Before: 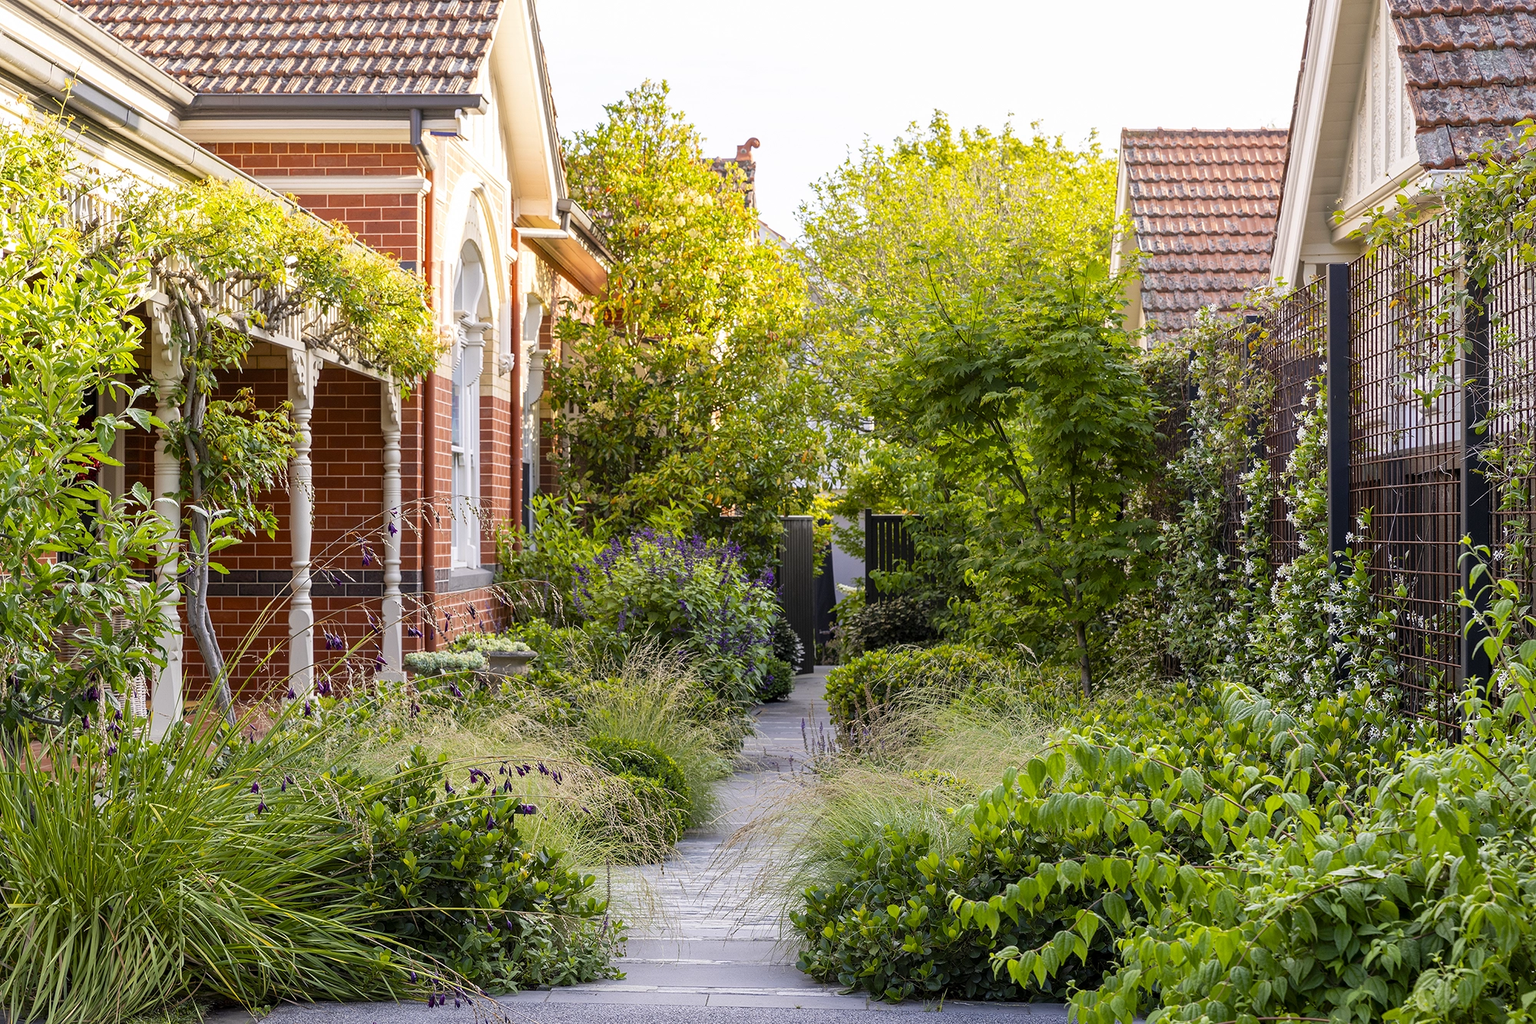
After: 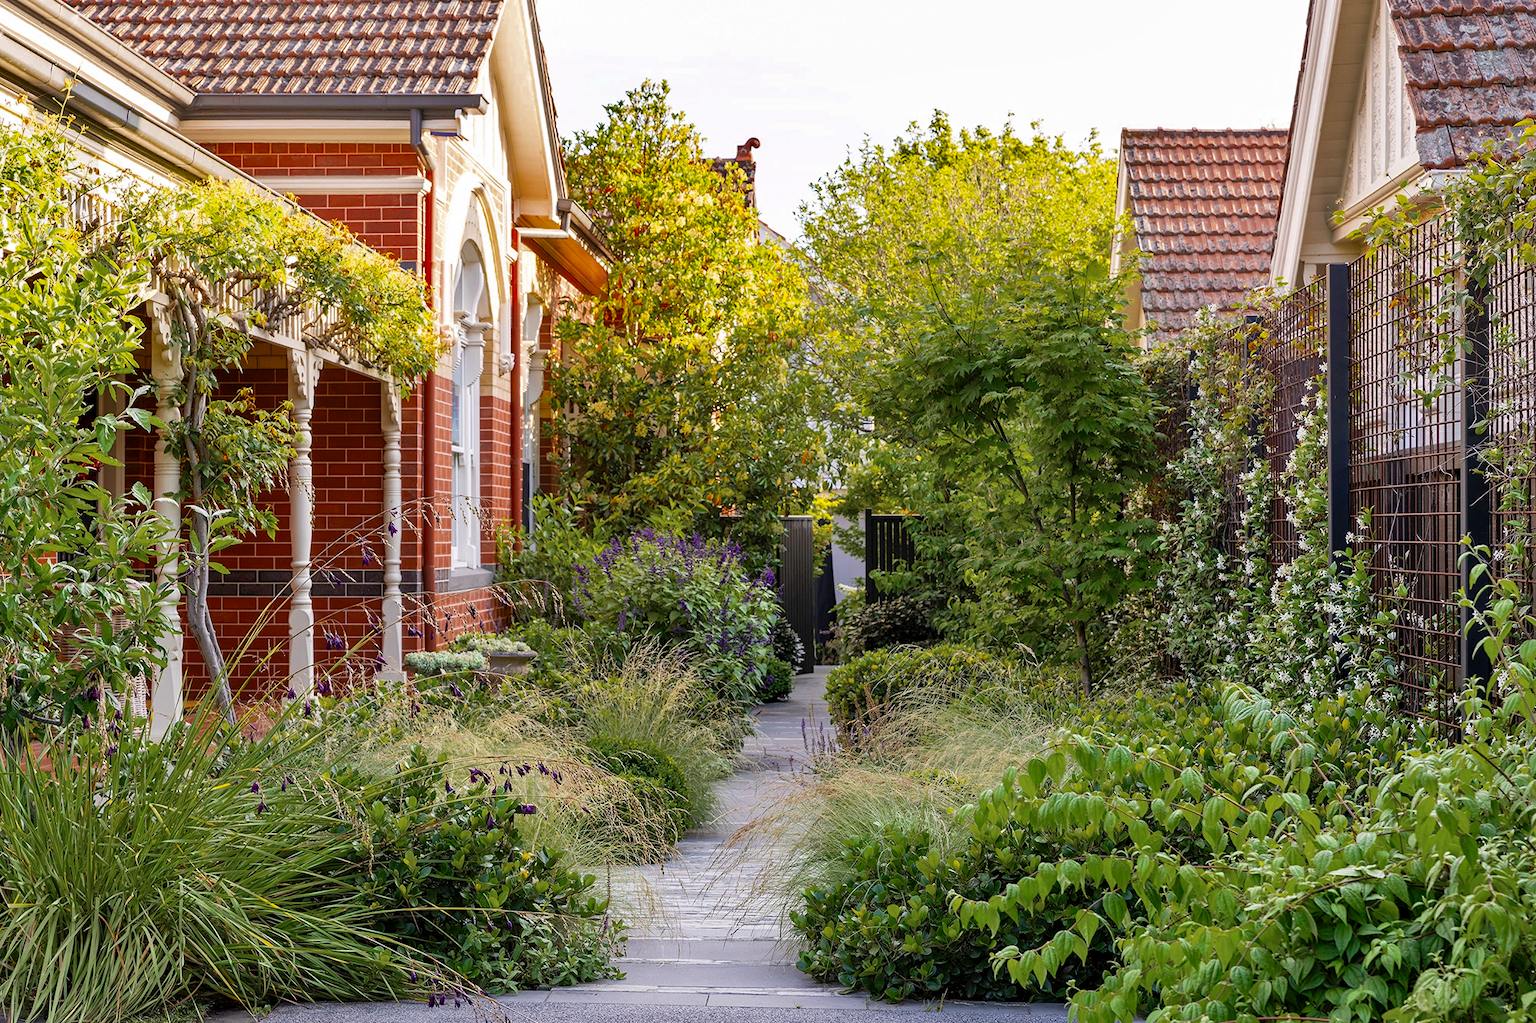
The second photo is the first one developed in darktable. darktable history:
shadows and highlights: shadows 60, soften with gaussian
color zones: curves: ch0 [(0.11, 0.396) (0.195, 0.36) (0.25, 0.5) (0.303, 0.412) (0.357, 0.544) (0.75, 0.5) (0.967, 0.328)]; ch1 [(0, 0.468) (0.112, 0.512) (0.202, 0.6) (0.25, 0.5) (0.307, 0.352) (0.357, 0.544) (0.75, 0.5) (0.963, 0.524)]
